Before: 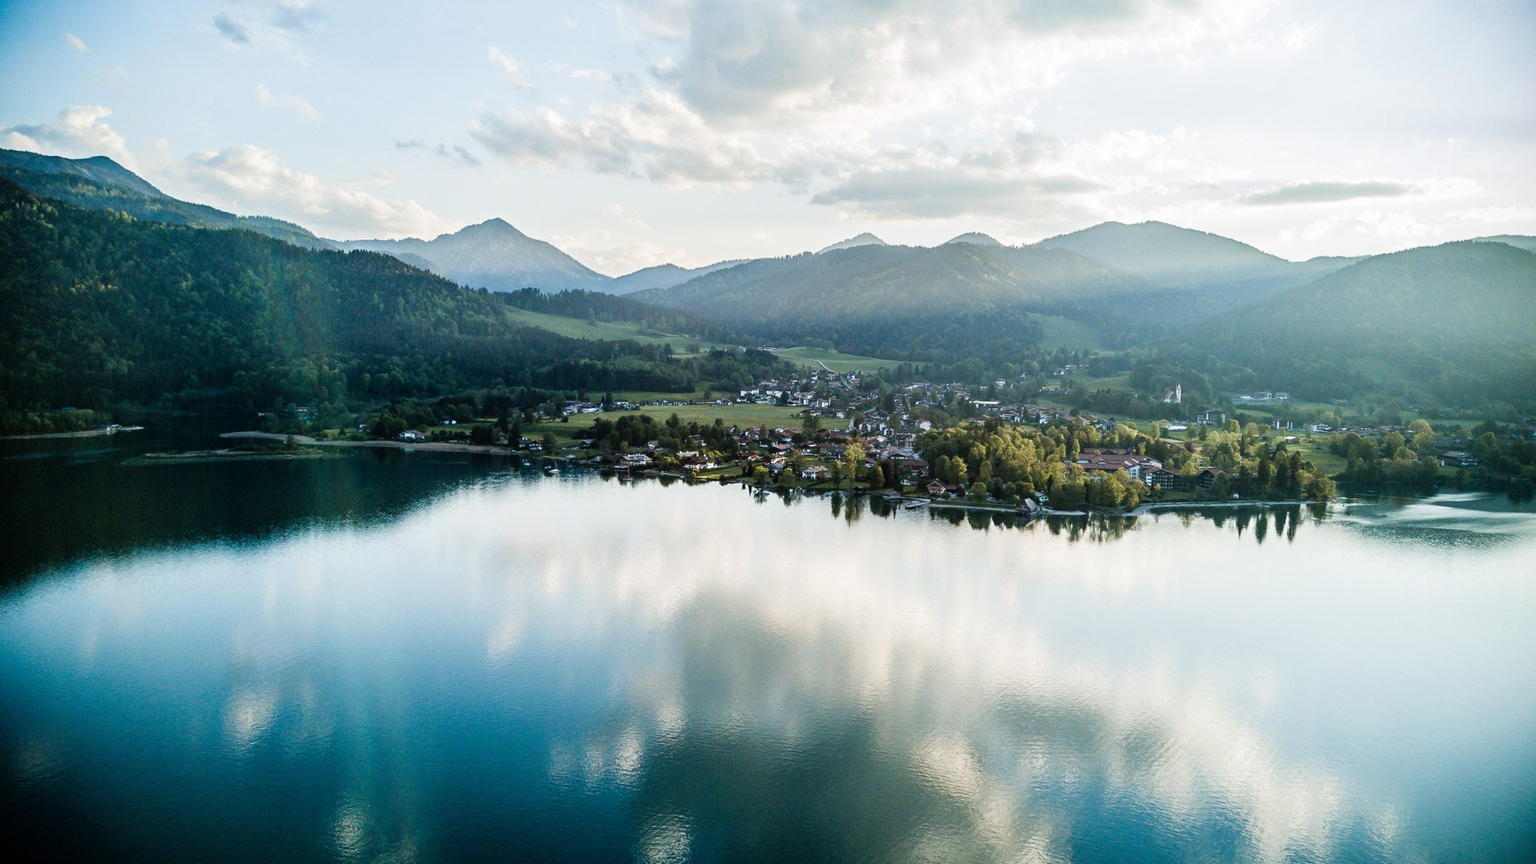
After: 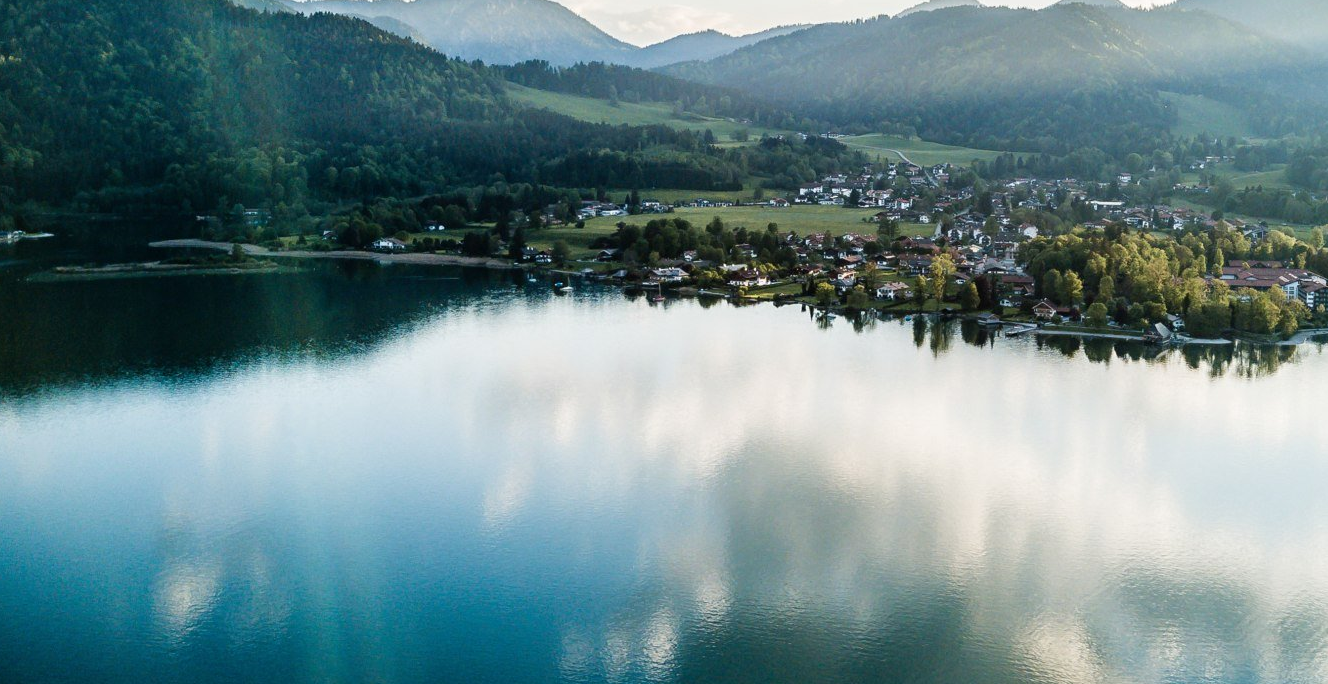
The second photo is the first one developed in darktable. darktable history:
crop: left 6.599%, top 27.855%, right 24.23%, bottom 8.588%
